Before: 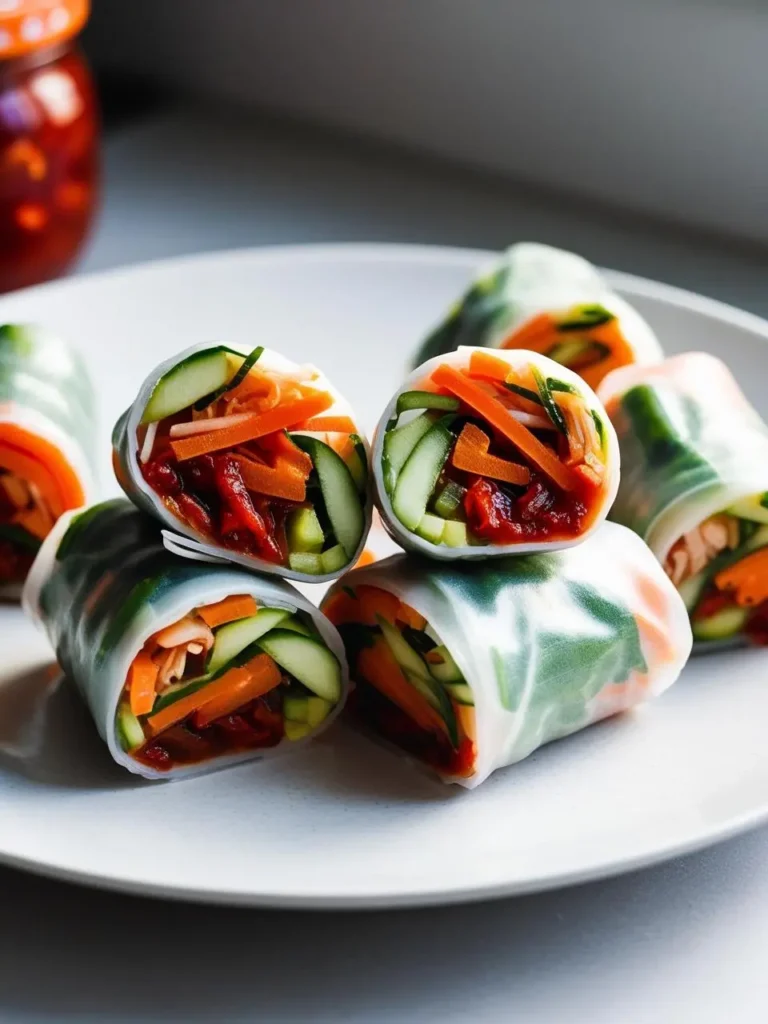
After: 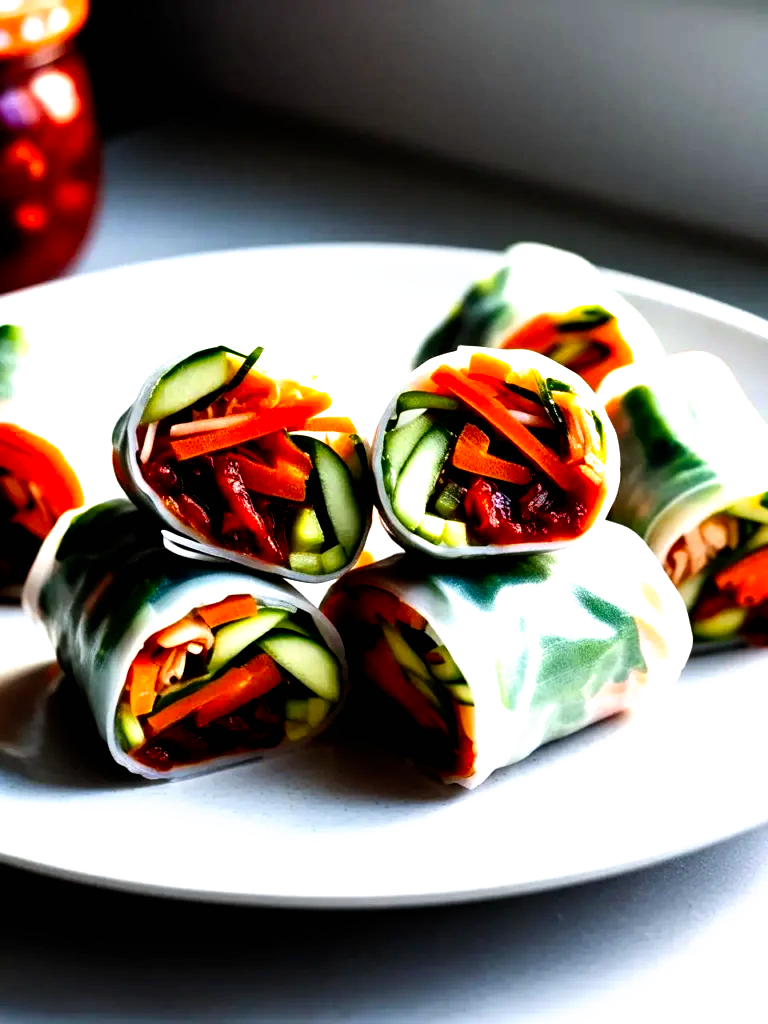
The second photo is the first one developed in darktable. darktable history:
exposure: black level correction 0.001, exposure 0.191 EV, compensate highlight preservation false
filmic rgb: black relative exposure -8.2 EV, white relative exposure 2.2 EV, threshold 3 EV, hardness 7.11, latitude 85.74%, contrast 1.696, highlights saturation mix -4%, shadows ↔ highlights balance -2.69%, preserve chrominance no, color science v5 (2021), contrast in shadows safe, contrast in highlights safe, enable highlight reconstruction true
